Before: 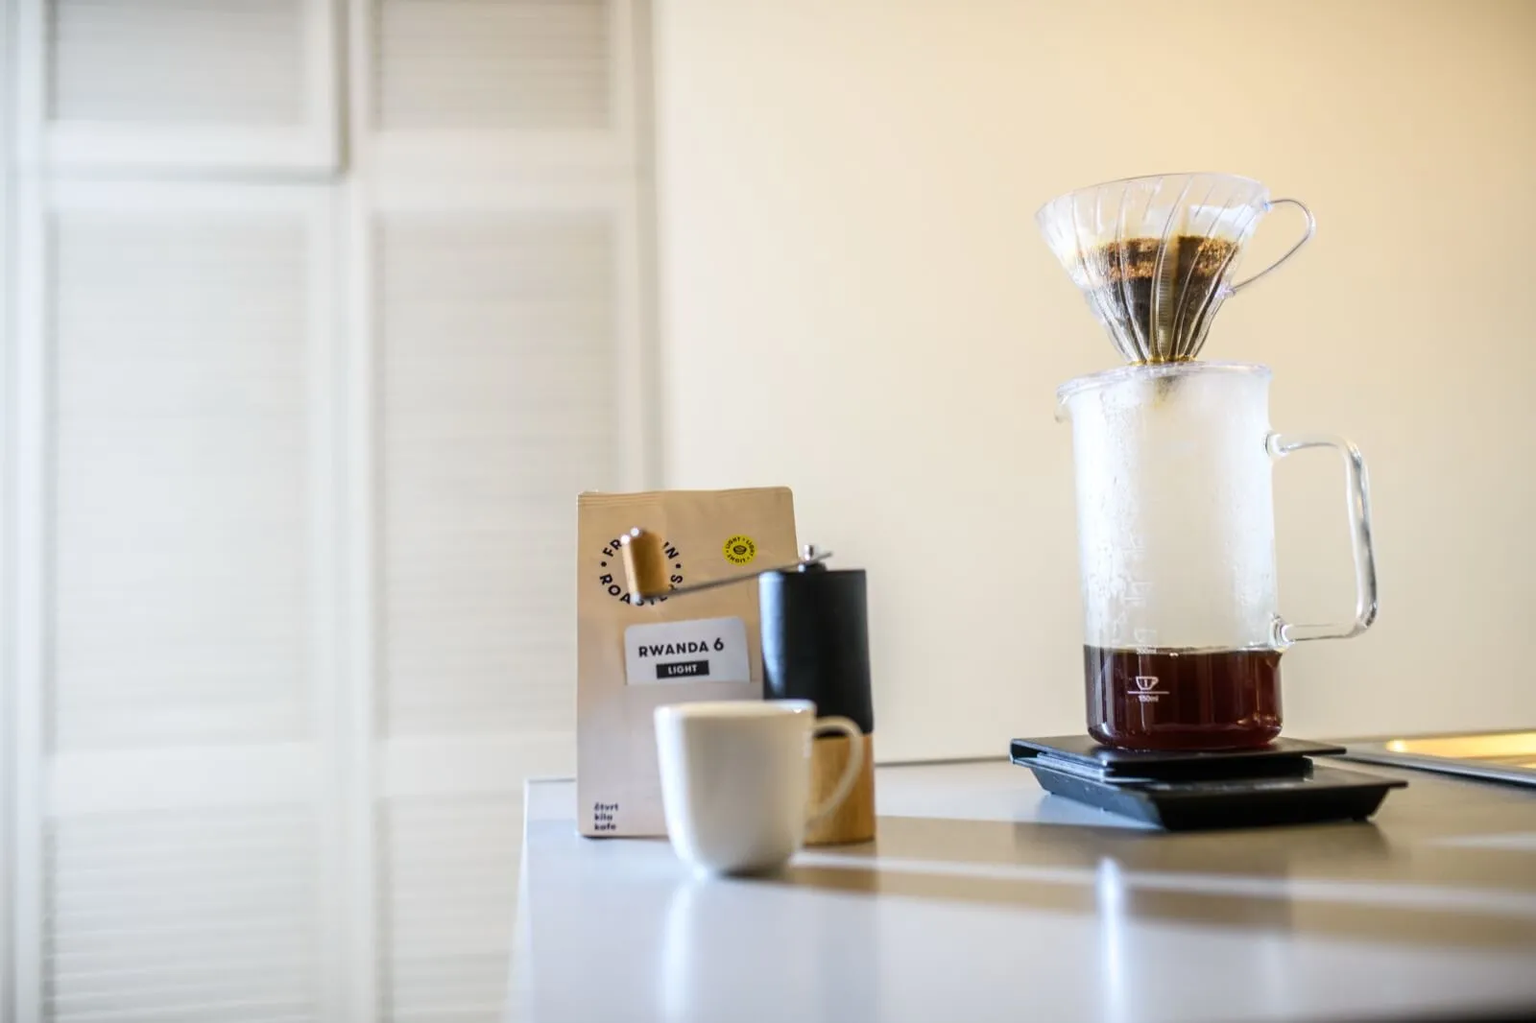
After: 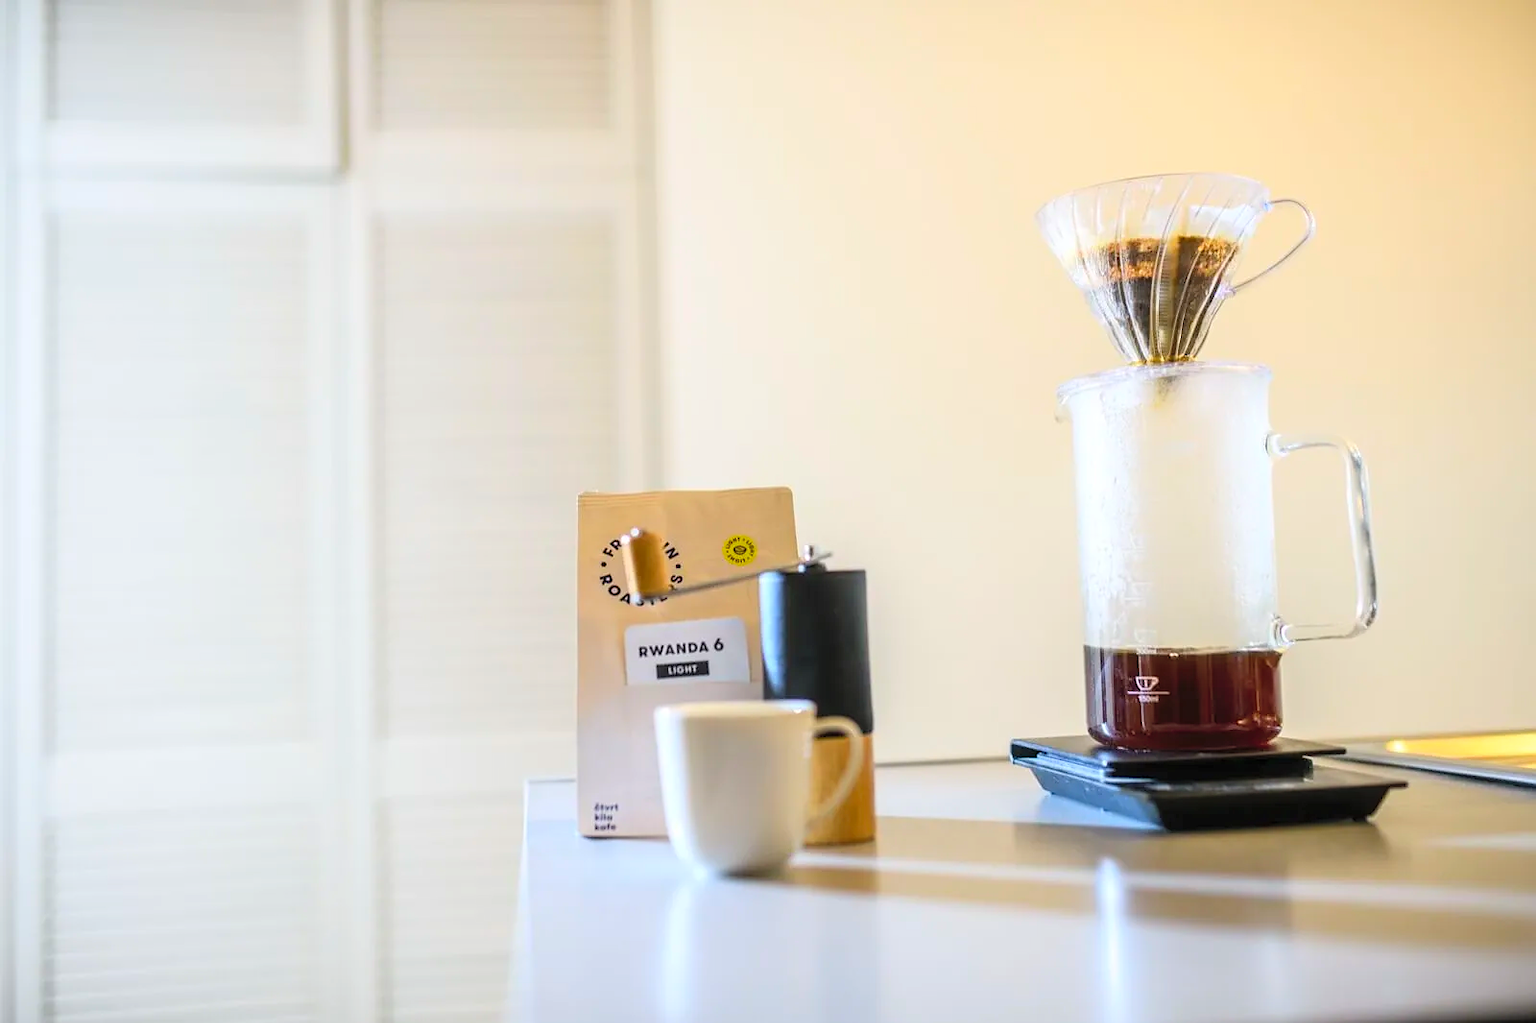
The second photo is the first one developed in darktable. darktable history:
sharpen: radius 0.971, amount 0.615
contrast brightness saturation: contrast 0.066, brightness 0.179, saturation 0.4
